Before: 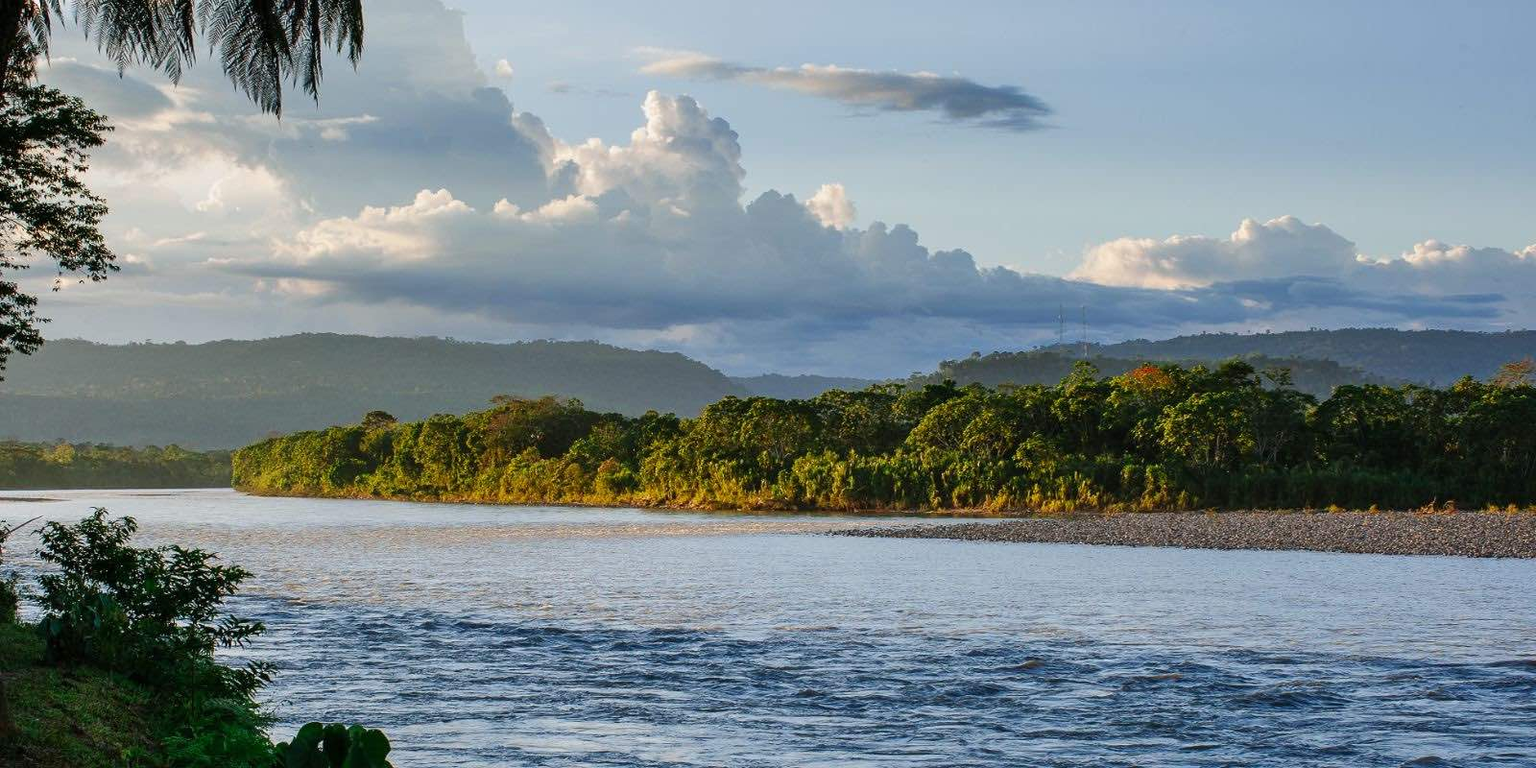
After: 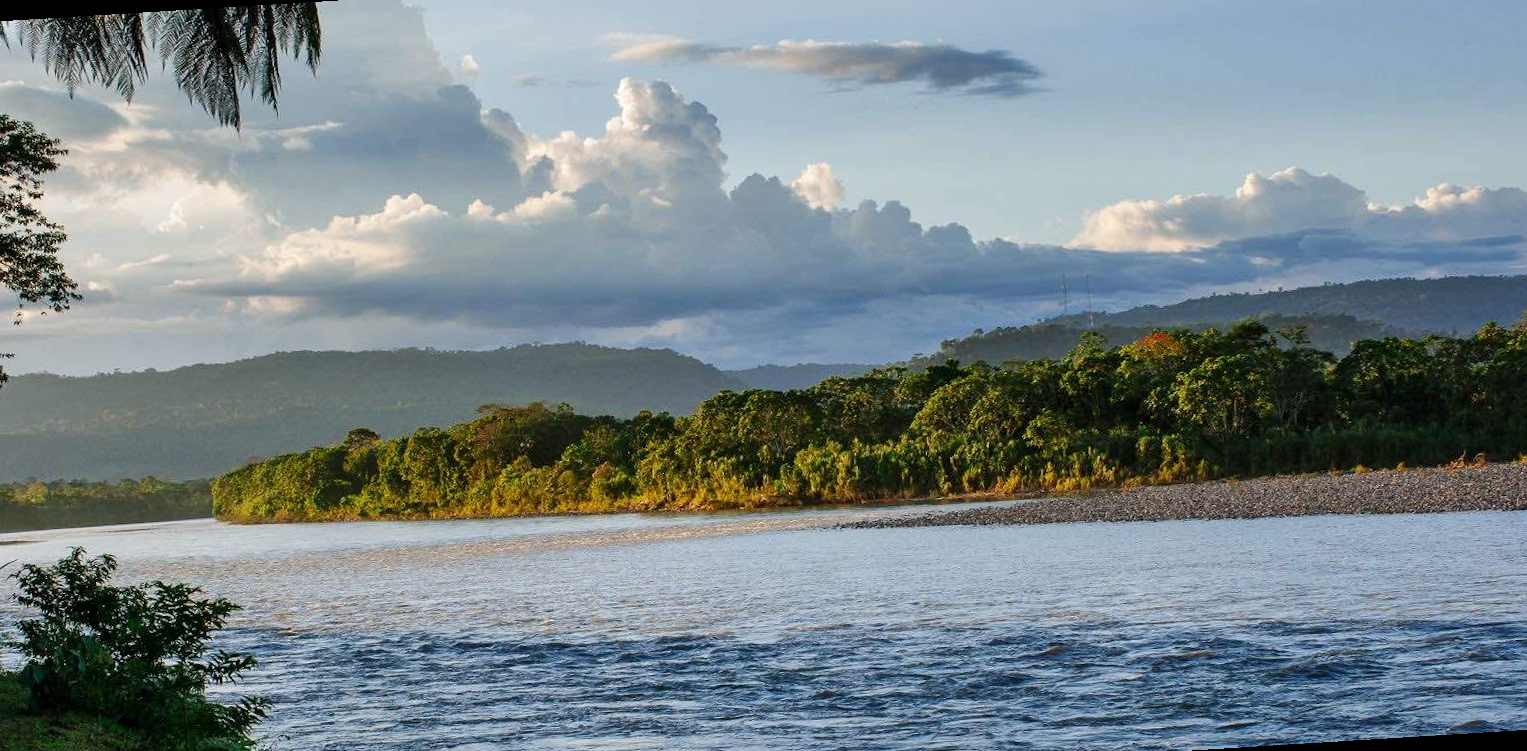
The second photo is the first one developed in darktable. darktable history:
local contrast: mode bilateral grid, contrast 20, coarseness 50, detail 120%, midtone range 0.2
rotate and perspective: rotation -3.52°, crop left 0.036, crop right 0.964, crop top 0.081, crop bottom 0.919
